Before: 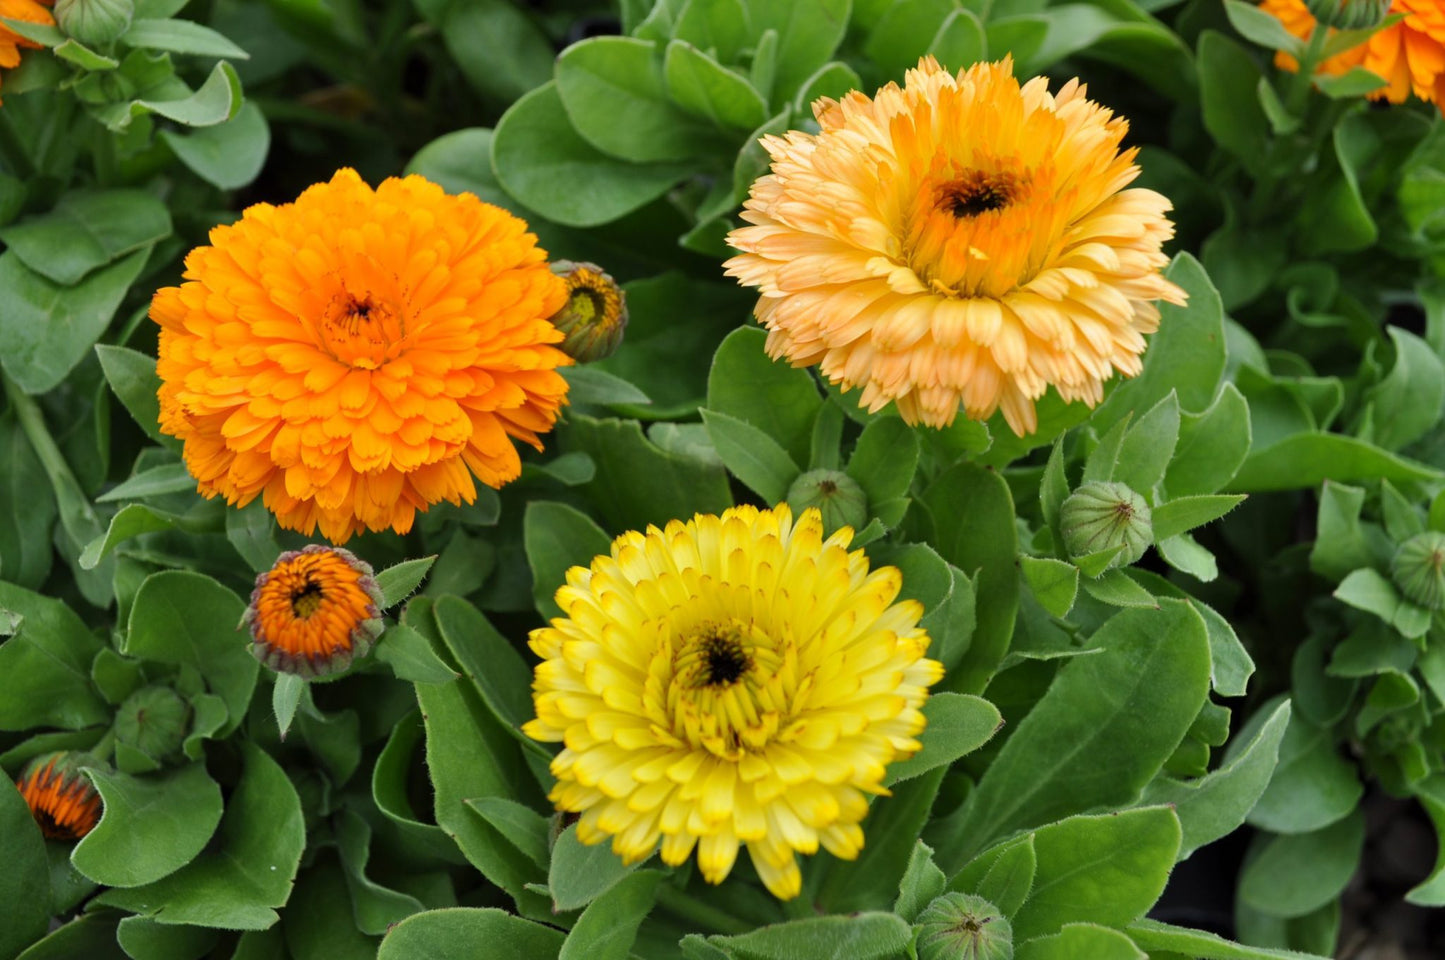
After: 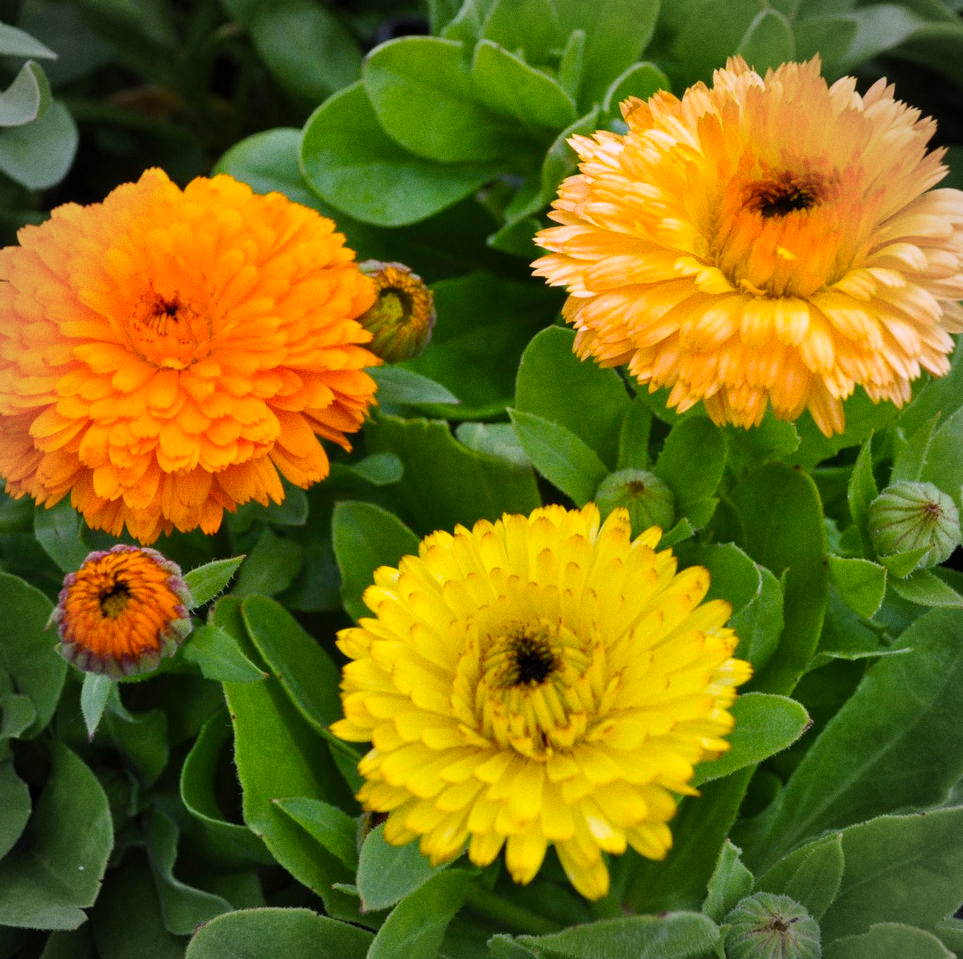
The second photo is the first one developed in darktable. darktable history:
color balance rgb: perceptual saturation grading › global saturation 30%, global vibrance 30%
crop and rotate: left 13.342%, right 19.991%
vignetting: fall-off radius 45%, brightness -0.33
white balance: red 1.042, blue 1.17
grain: on, module defaults
